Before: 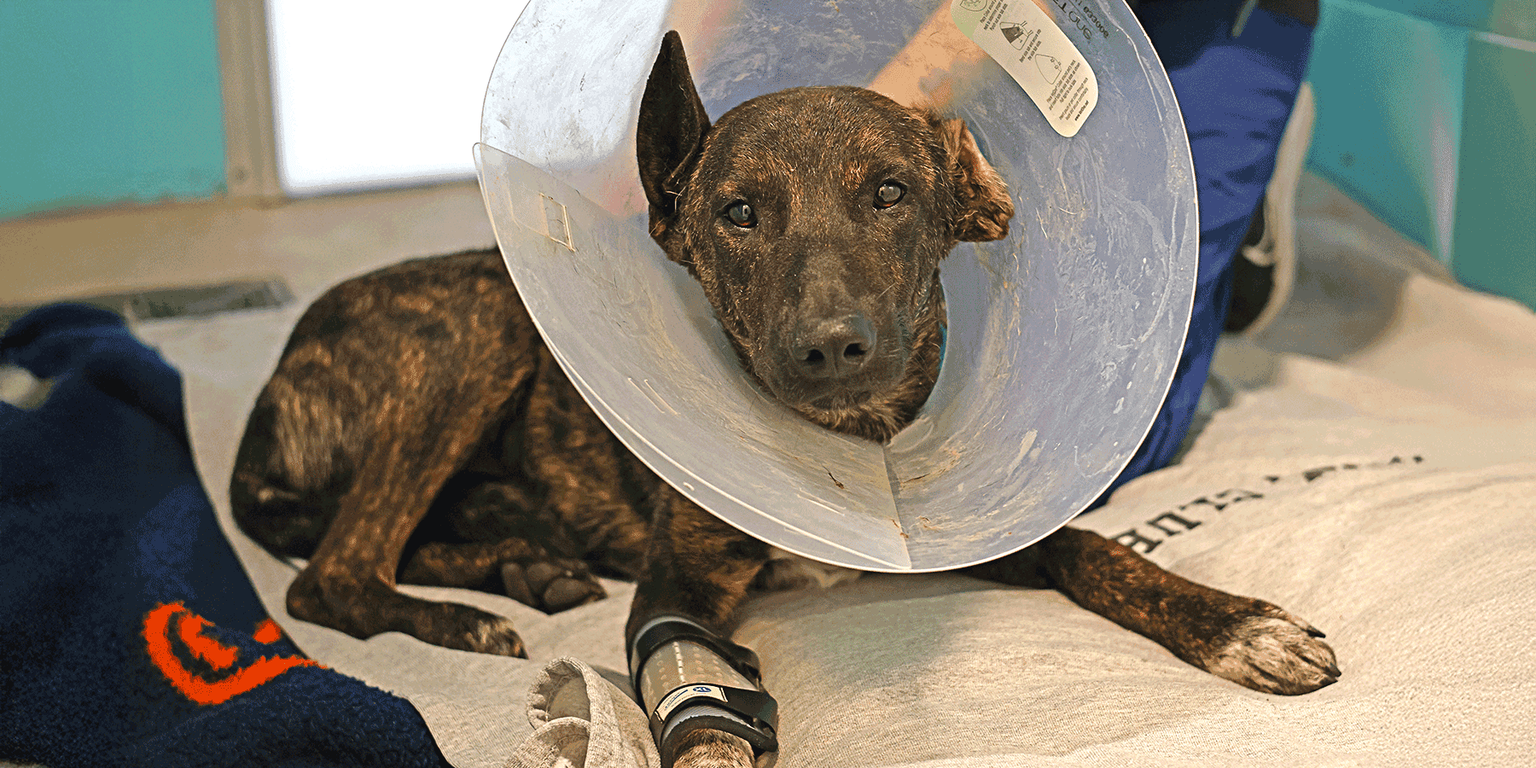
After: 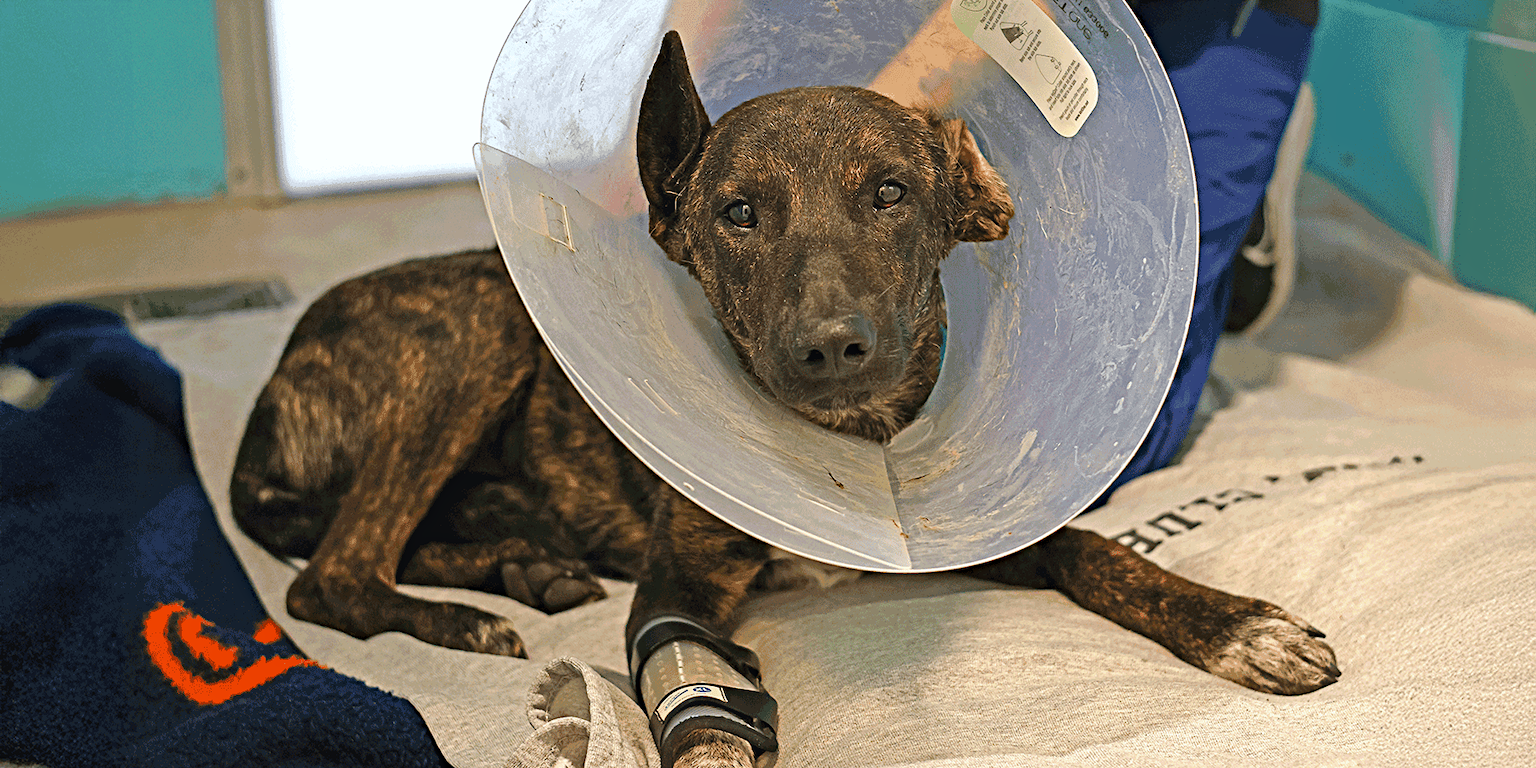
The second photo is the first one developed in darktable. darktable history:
shadows and highlights: shadows 20.55, highlights -20.99, soften with gaussian
white balance: red 0.982, blue 1.018
haze removal: compatibility mode true, adaptive false
